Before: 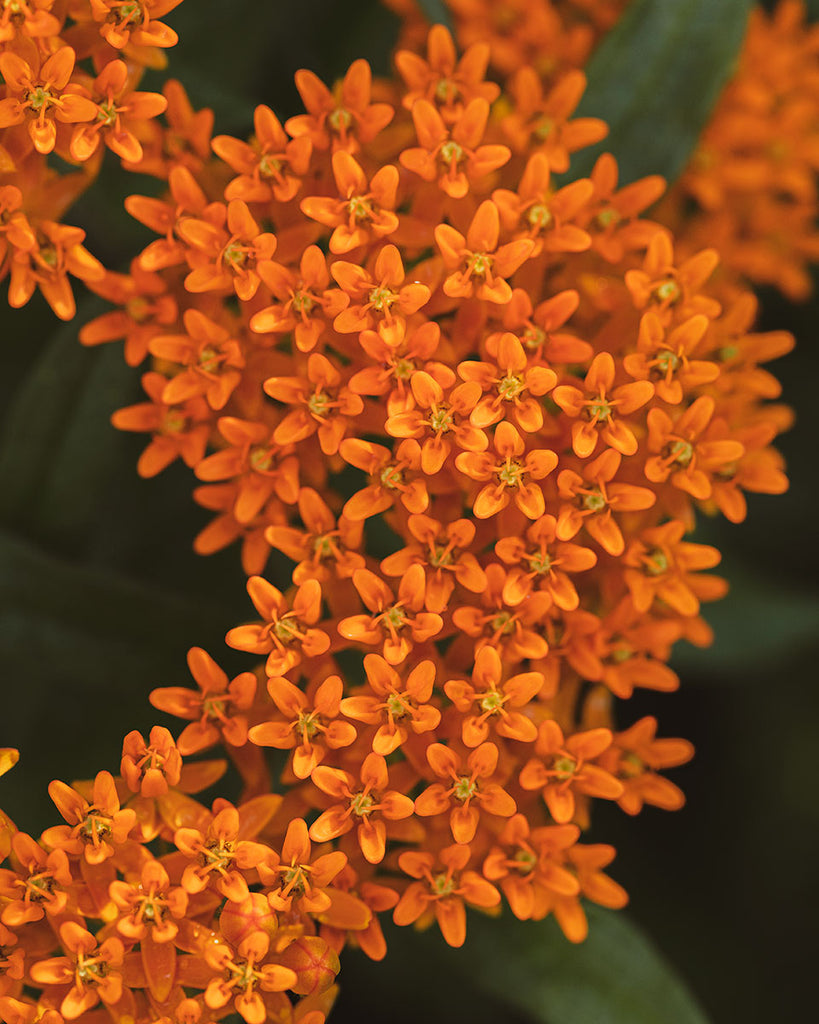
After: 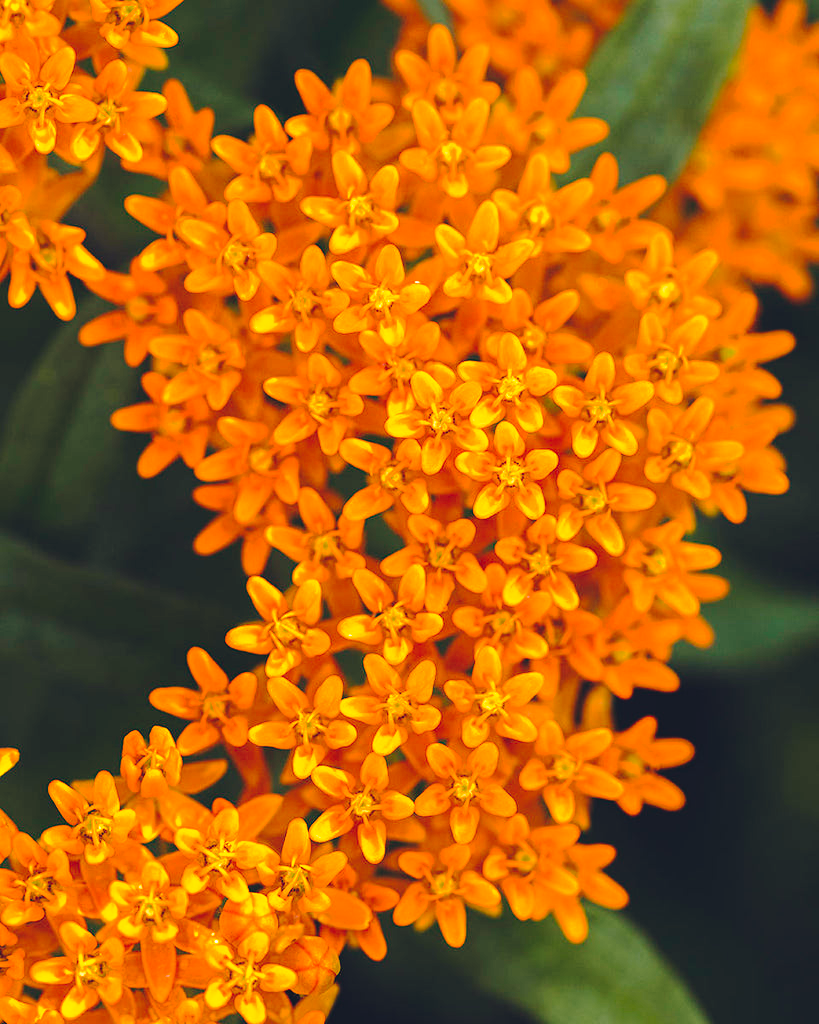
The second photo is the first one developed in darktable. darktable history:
contrast brightness saturation: contrast 0.14, brightness 0.209
velvia: on, module defaults
tone curve: curves: ch0 [(0, 0.039) (0.194, 0.159) (0.469, 0.544) (0.693, 0.77) (0.751, 0.871) (1, 1)]; ch1 [(0, 0) (0.508, 0.506) (0.547, 0.563) (0.592, 0.631) (0.715, 0.706) (1, 1)]; ch2 [(0, 0) (0.243, 0.175) (0.362, 0.301) (0.492, 0.515) (0.544, 0.557) (0.595, 0.612) (0.631, 0.641) (1, 1)], preserve colors none
color balance rgb: shadows lift › chroma 0.96%, shadows lift › hue 115.19°, highlights gain › chroma 1.015%, highlights gain › hue 53.86°, global offset › chroma 0.105%, global offset › hue 250.28°, perceptual saturation grading › global saturation 40.879%
